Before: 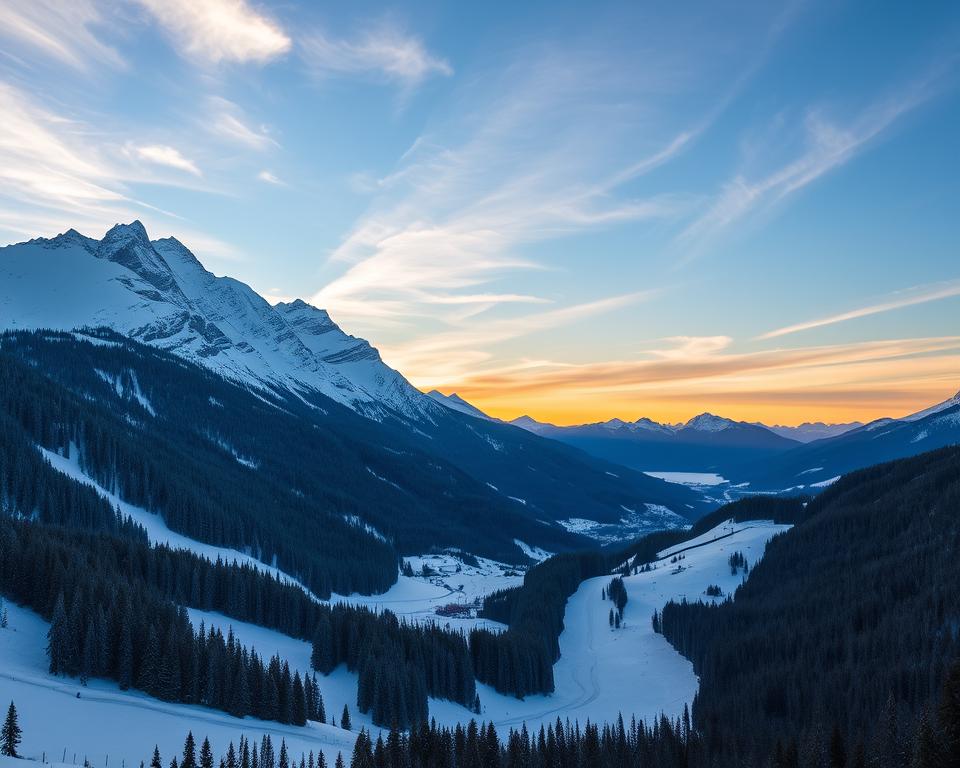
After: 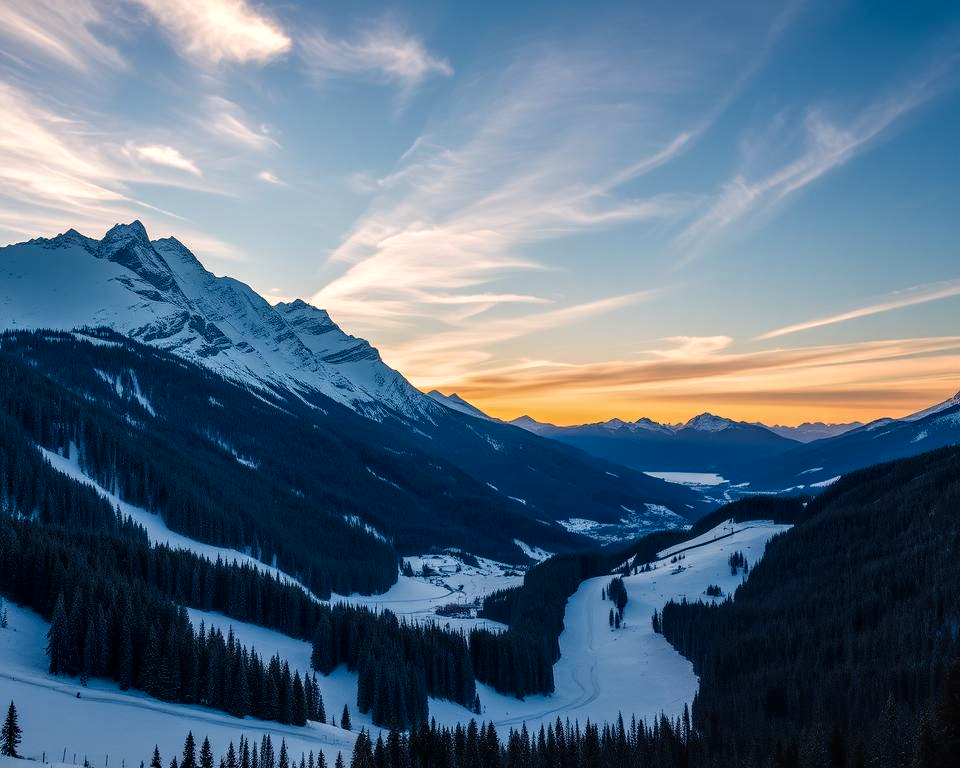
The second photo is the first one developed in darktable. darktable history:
exposure: compensate highlight preservation false
color balance rgb: power › luminance -14.926%, highlights gain › chroma 3.161%, highlights gain › hue 56.5°, perceptual saturation grading › global saturation 0.308%, perceptual saturation grading › highlights -14.847%, perceptual saturation grading › shadows 24.796%, global vibrance 20%
local contrast: detail 130%
